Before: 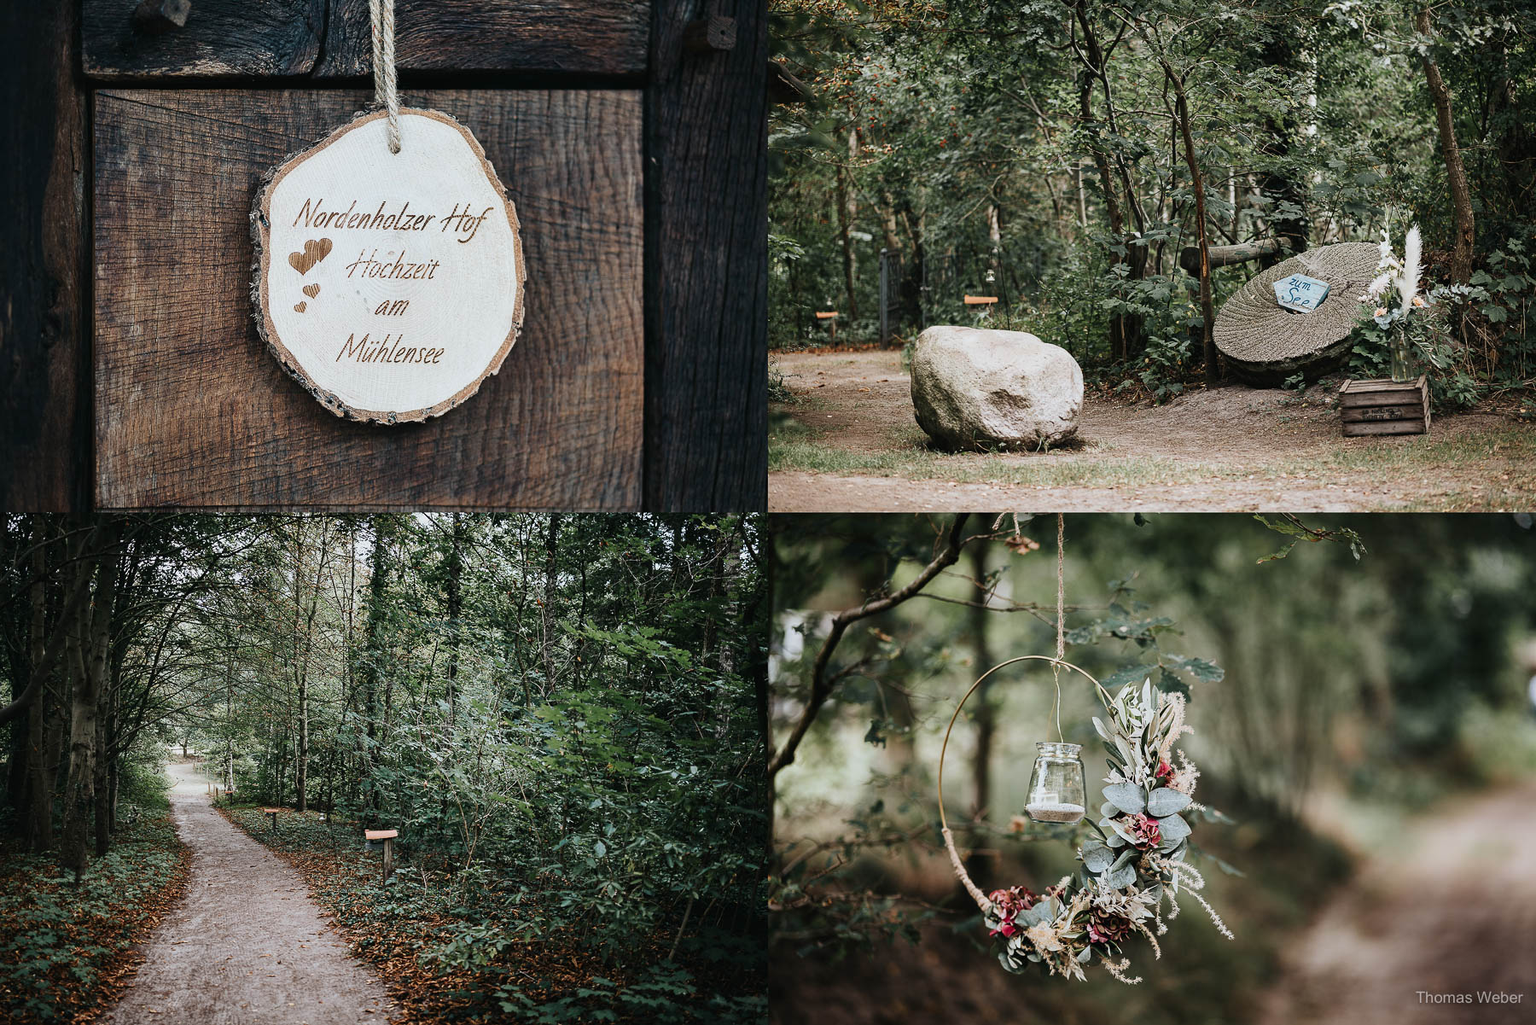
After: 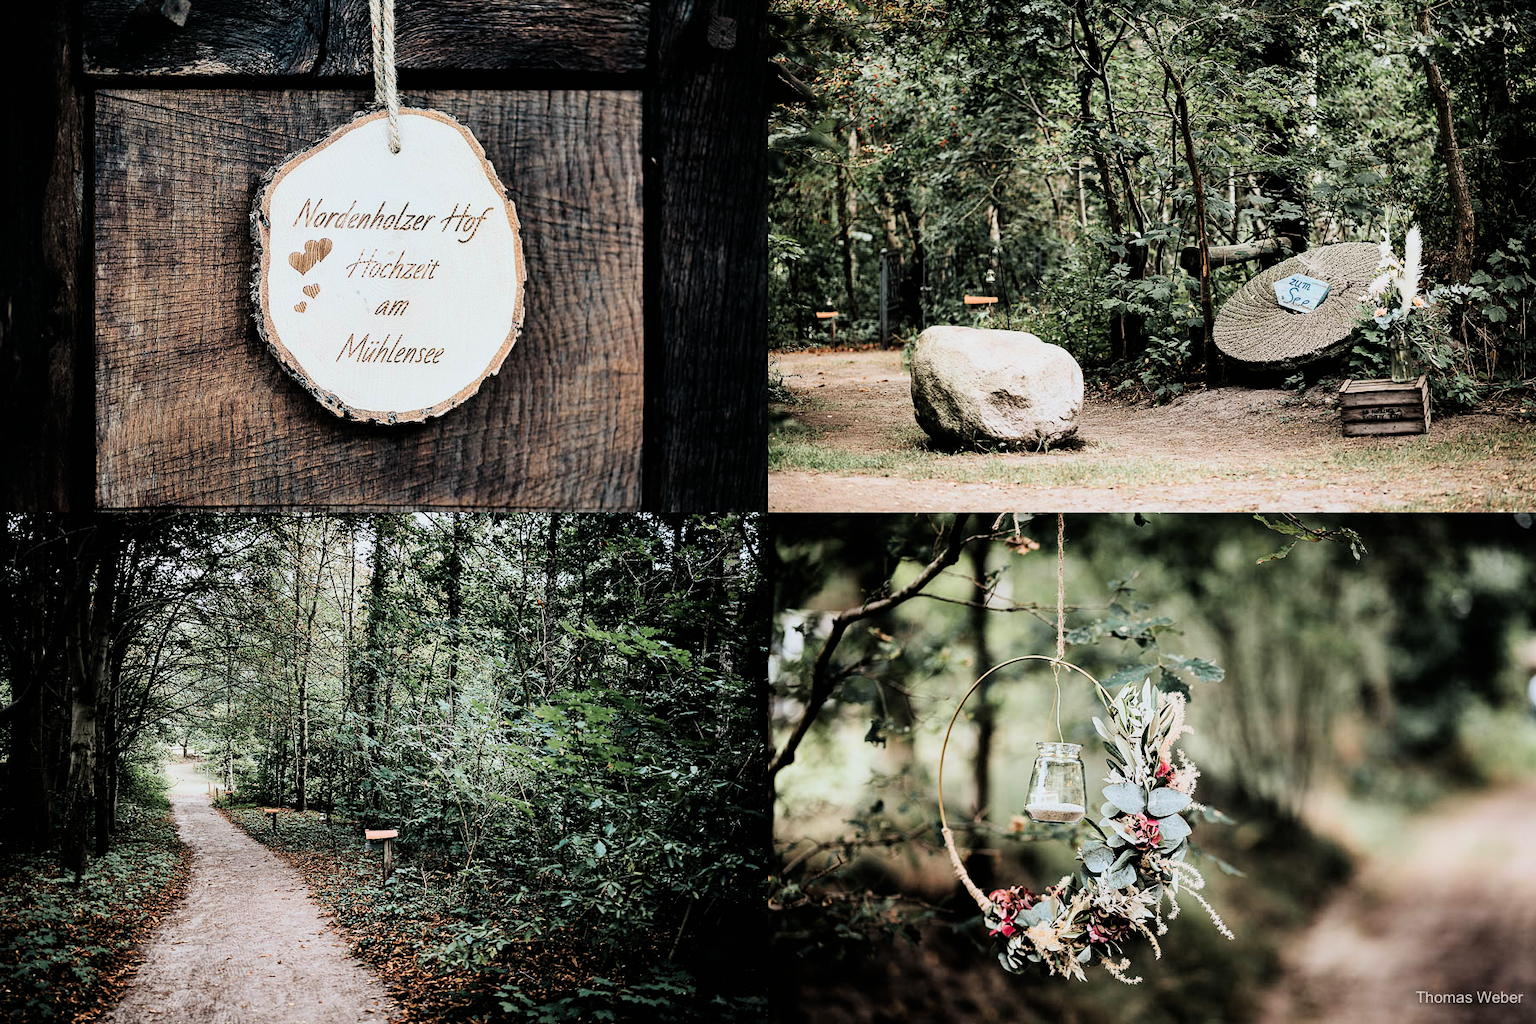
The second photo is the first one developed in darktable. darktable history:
filmic rgb: black relative exposure -5.07 EV, white relative exposure 3.99 EV, threshold 3.02 EV, hardness 2.89, contrast 1.297, color science v6 (2022), enable highlight reconstruction true
exposure: exposure 0.633 EV, compensate highlight preservation false
